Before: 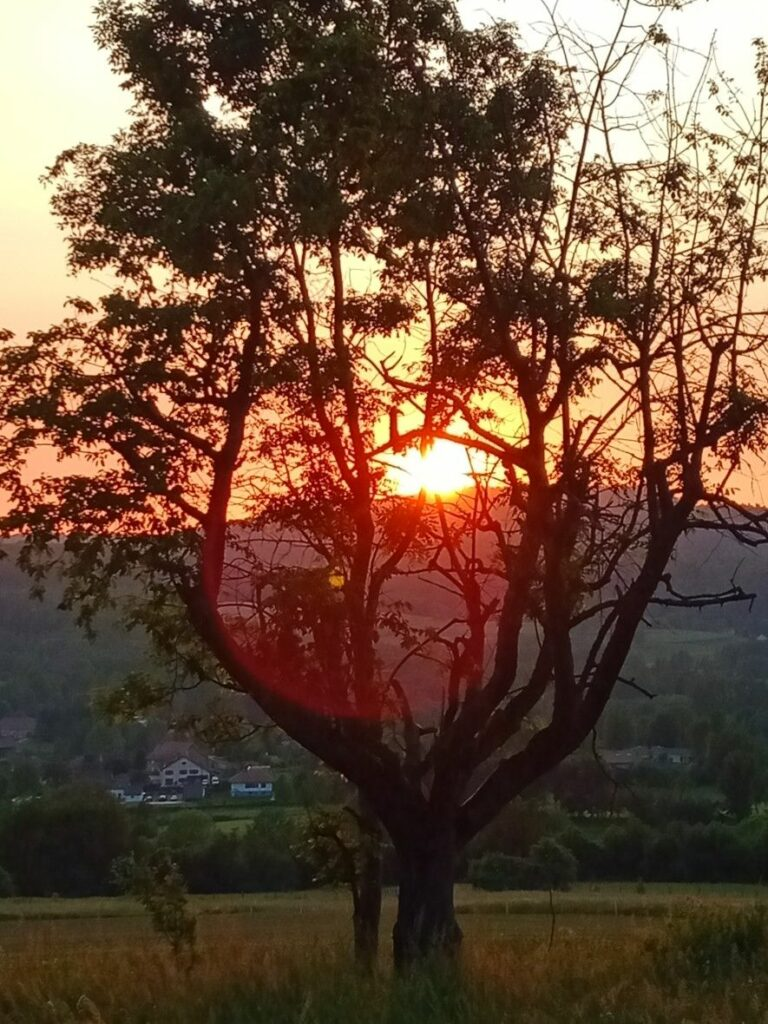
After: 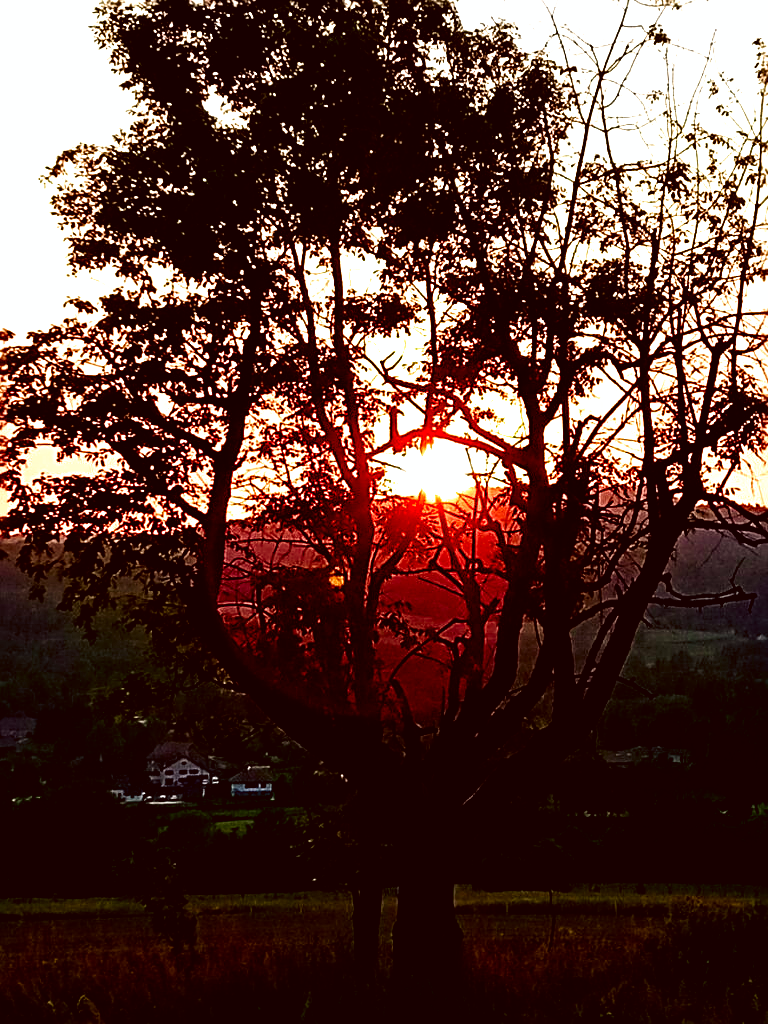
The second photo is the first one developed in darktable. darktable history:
sharpen: radius 2.543, amount 0.636
color correction: highlights a* -0.482, highlights b* 0.161, shadows a* 4.66, shadows b* 20.72
color balance rgb: highlights gain › chroma 2.94%, highlights gain › hue 60.57°, global offset › chroma 0.25%, global offset › hue 256.52°, perceptual saturation grading › global saturation 20%, perceptual saturation grading › highlights -50%, perceptual saturation grading › shadows 30%, contrast 15%
filmic rgb: black relative exposure -8.2 EV, white relative exposure 2.2 EV, threshold 3 EV, hardness 7.11, latitude 85.74%, contrast 1.696, highlights saturation mix -4%, shadows ↔ highlights balance -2.69%, preserve chrominance no, color science v5 (2021), contrast in shadows safe, contrast in highlights safe, enable highlight reconstruction true
